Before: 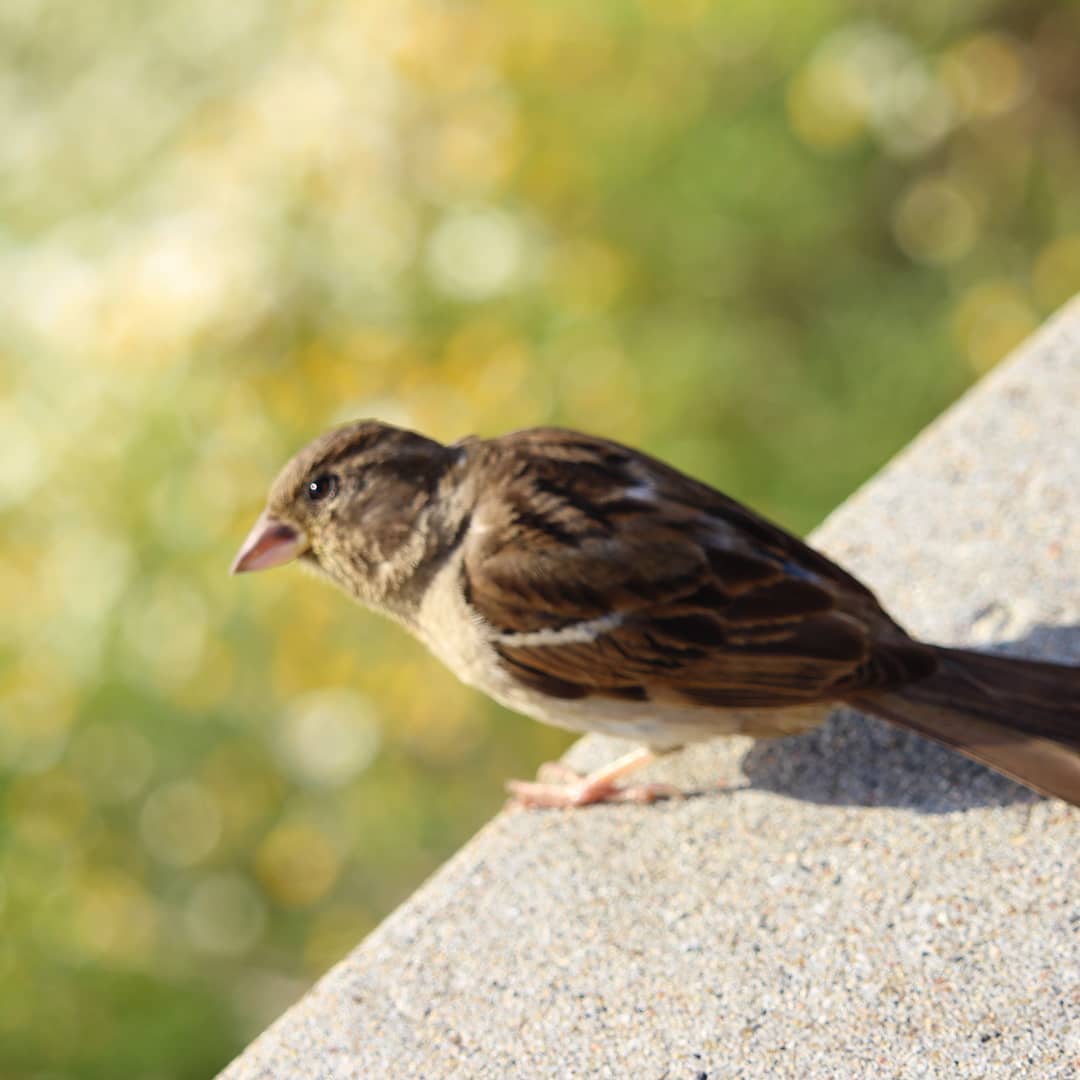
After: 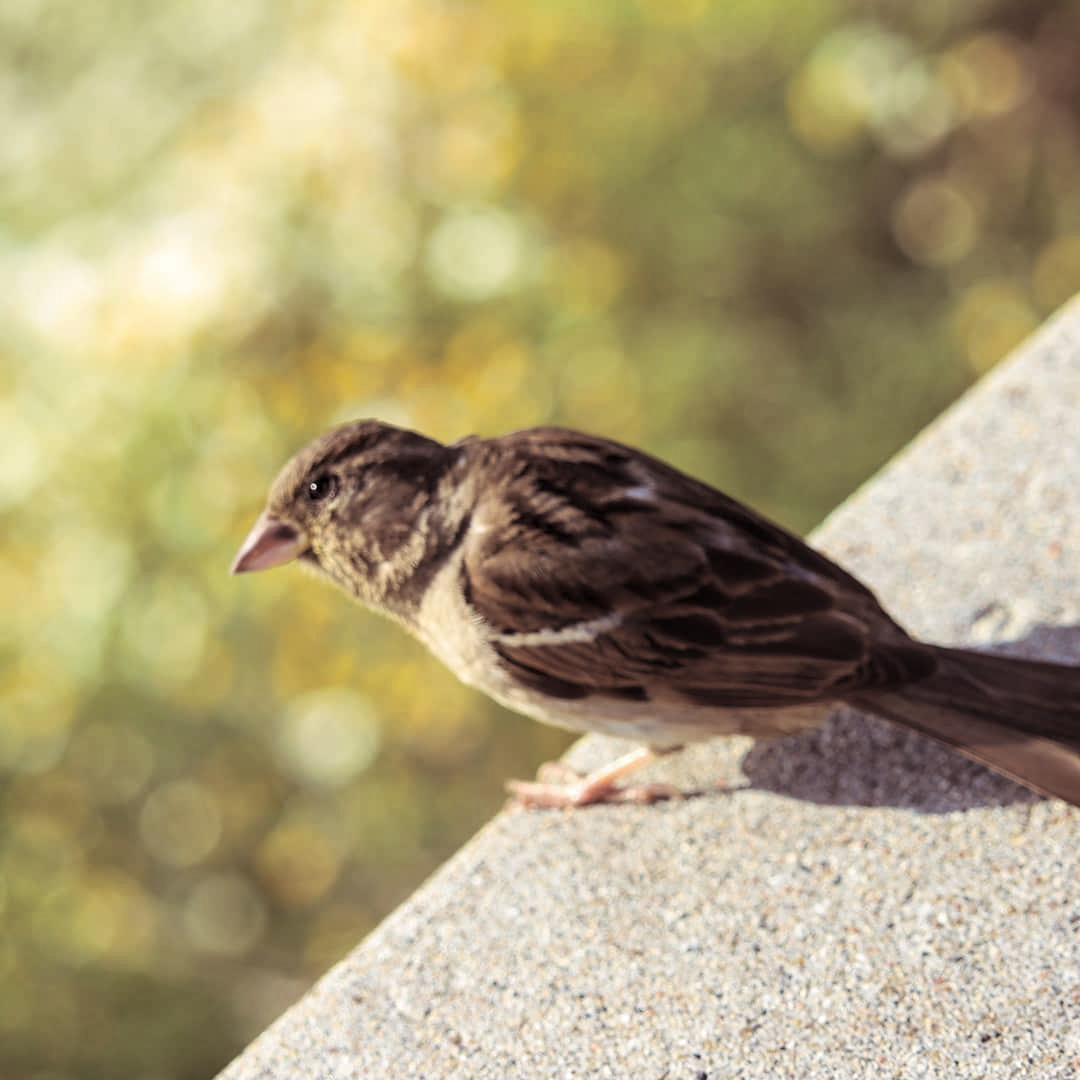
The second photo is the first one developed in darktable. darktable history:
local contrast: on, module defaults
split-toning: shadows › saturation 0.24, highlights › hue 54°, highlights › saturation 0.24
